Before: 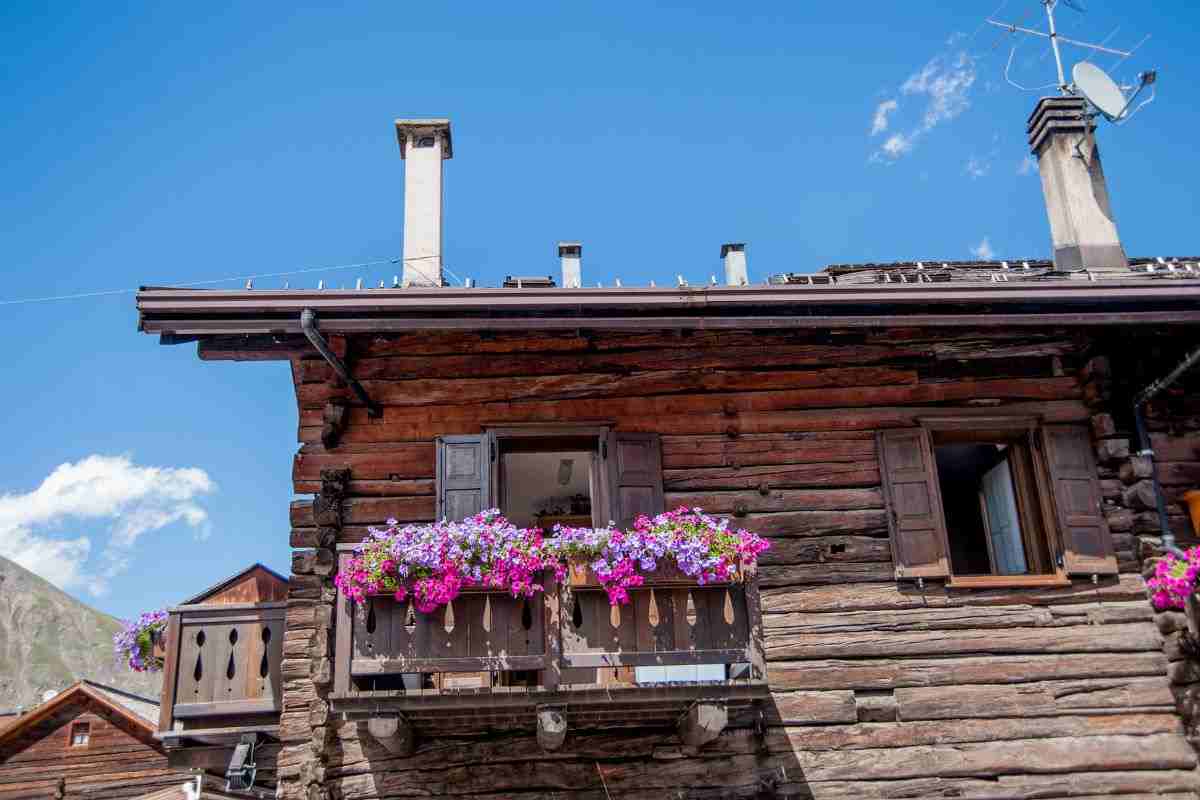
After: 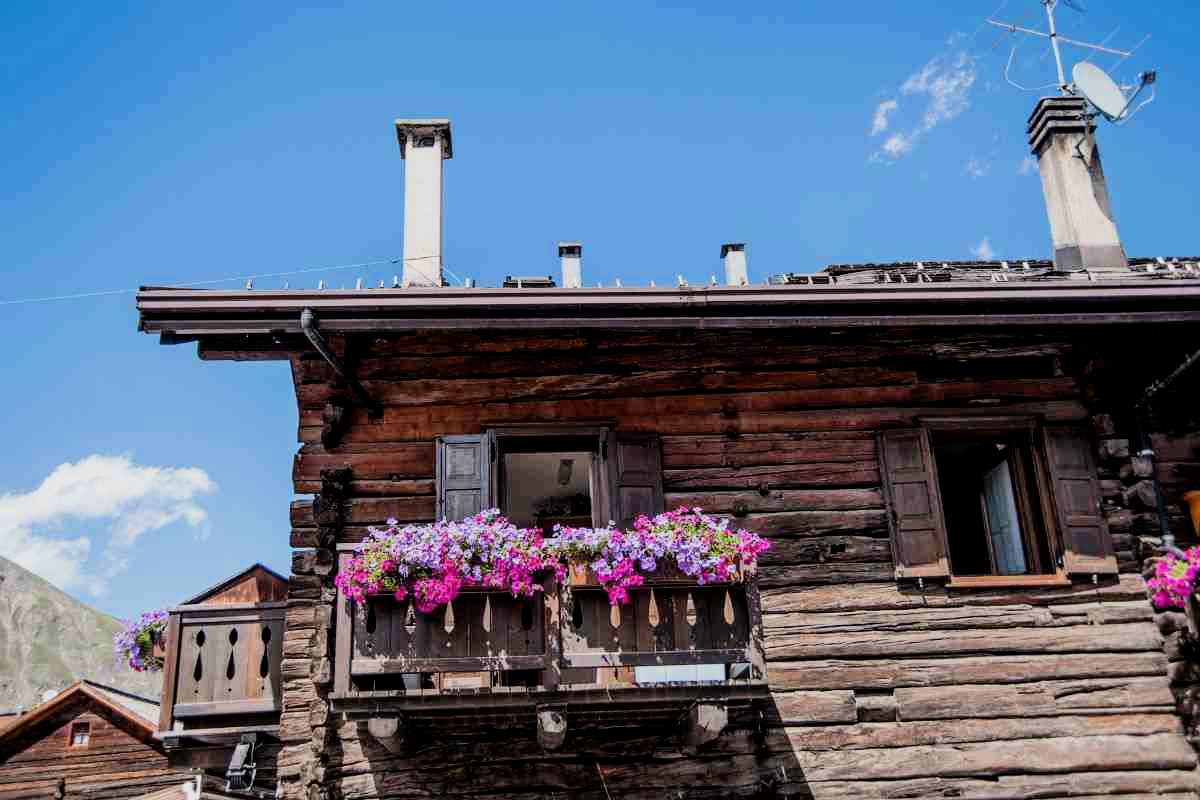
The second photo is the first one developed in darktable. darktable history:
filmic rgb: black relative exposure -8.02 EV, white relative exposure 4.02 EV, hardness 4.2, contrast 1.377
